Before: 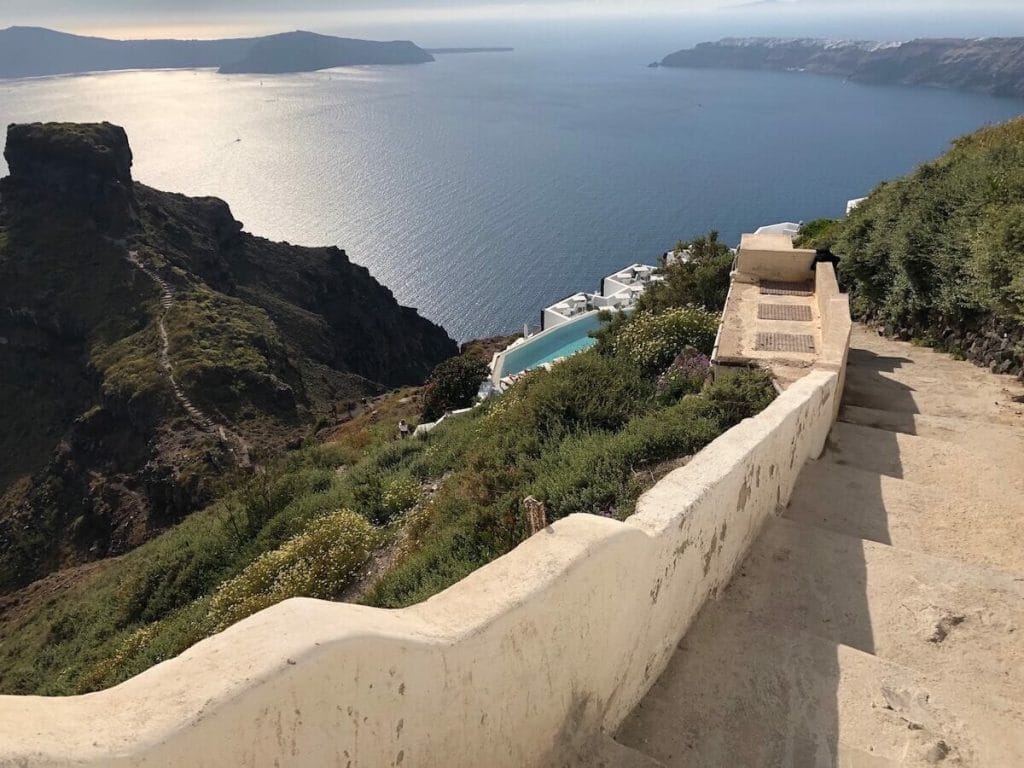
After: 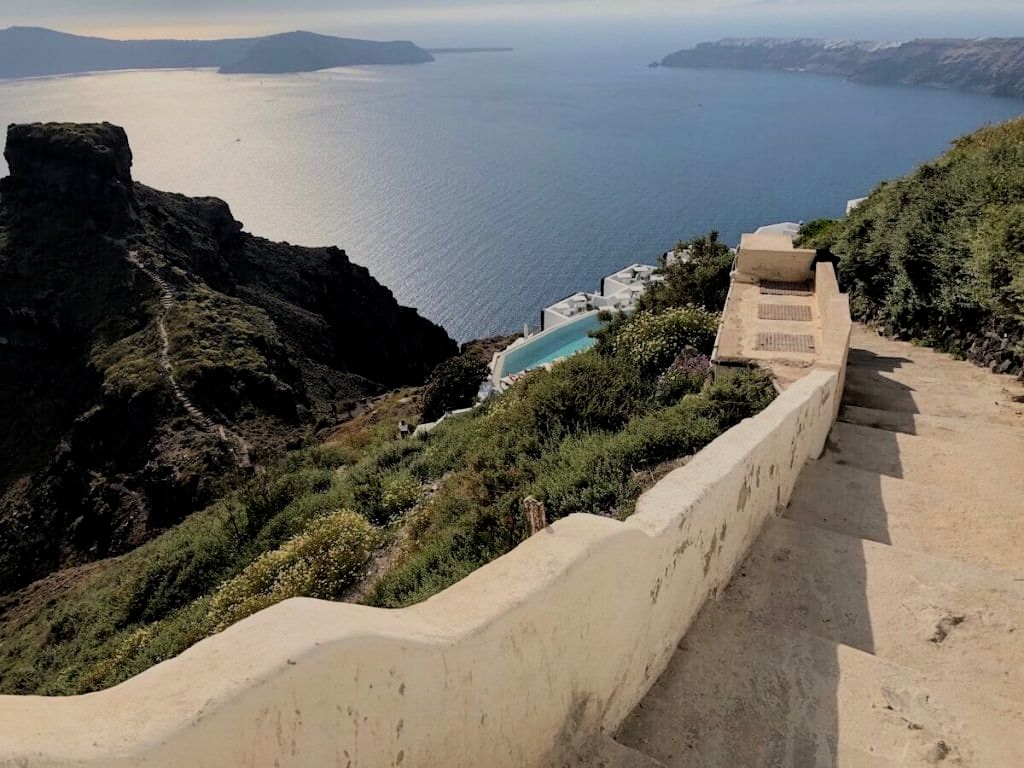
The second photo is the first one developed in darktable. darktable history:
contrast brightness saturation: contrast 0.04, saturation 0.07
local contrast: highlights 100%, shadows 100%, detail 120%, midtone range 0.2
filmic rgb: black relative exposure -6.15 EV, white relative exposure 6.96 EV, hardness 2.23, color science v6 (2022)
